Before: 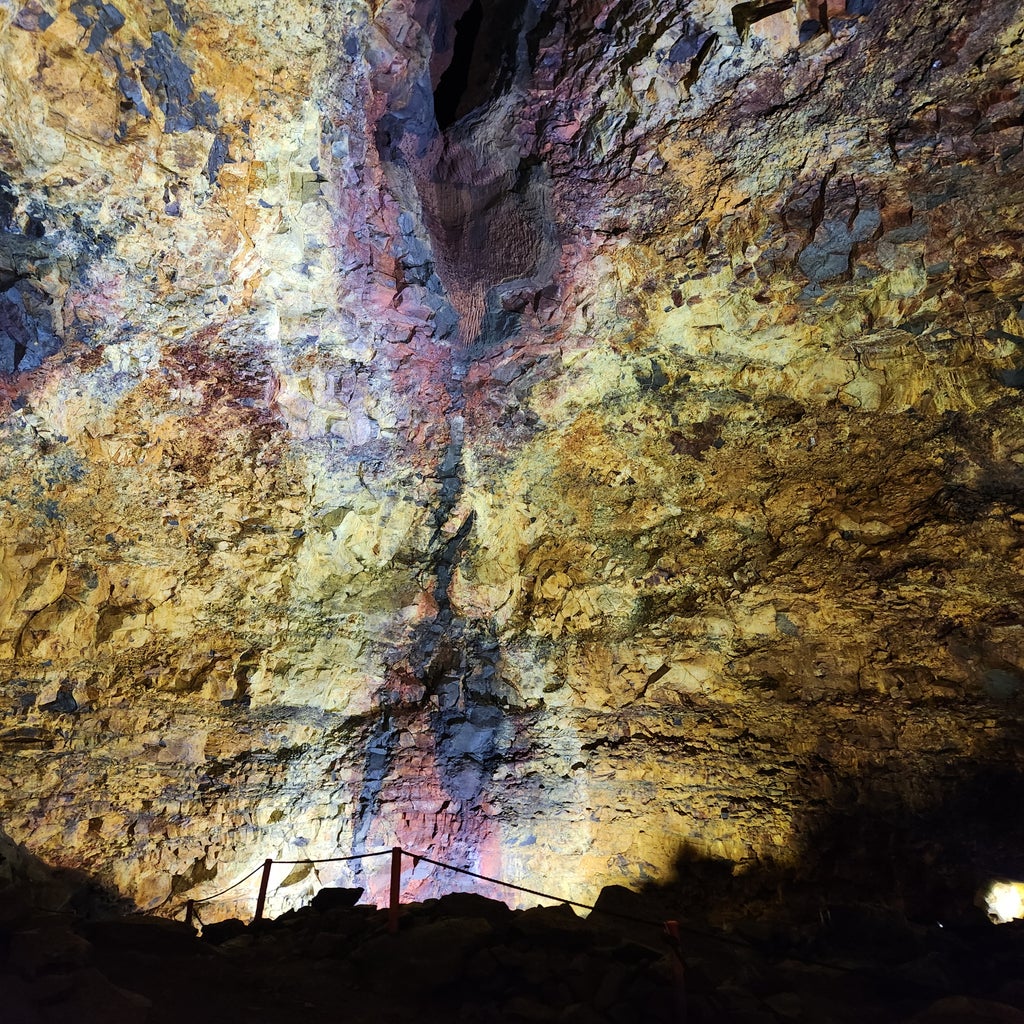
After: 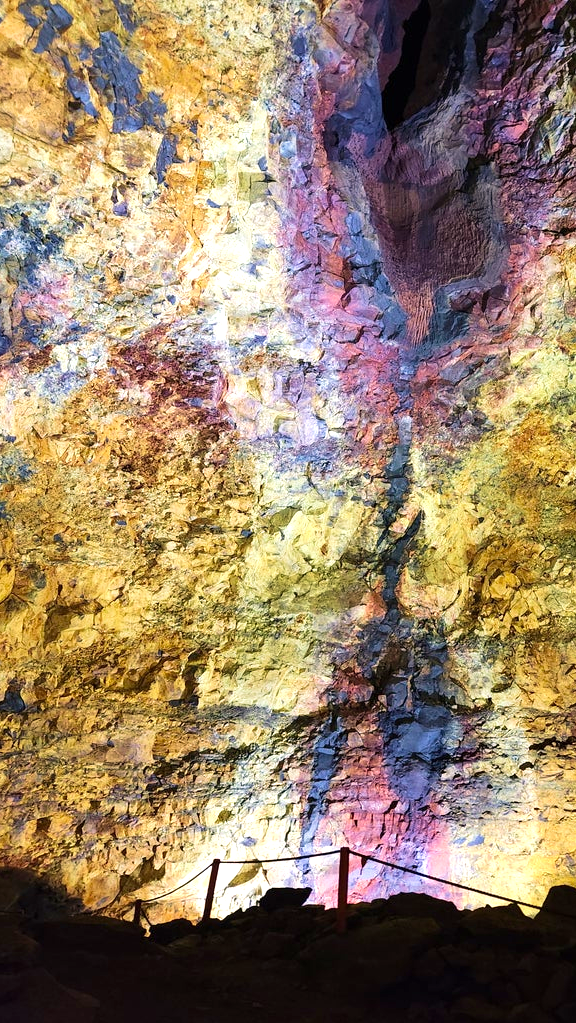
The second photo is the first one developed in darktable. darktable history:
crop: left 5.114%, right 38.589%
velvia: on, module defaults
color correction: highlights a* 3.22, highlights b* 1.93, saturation 1.19
exposure: exposure 0.4 EV, compensate highlight preservation false
